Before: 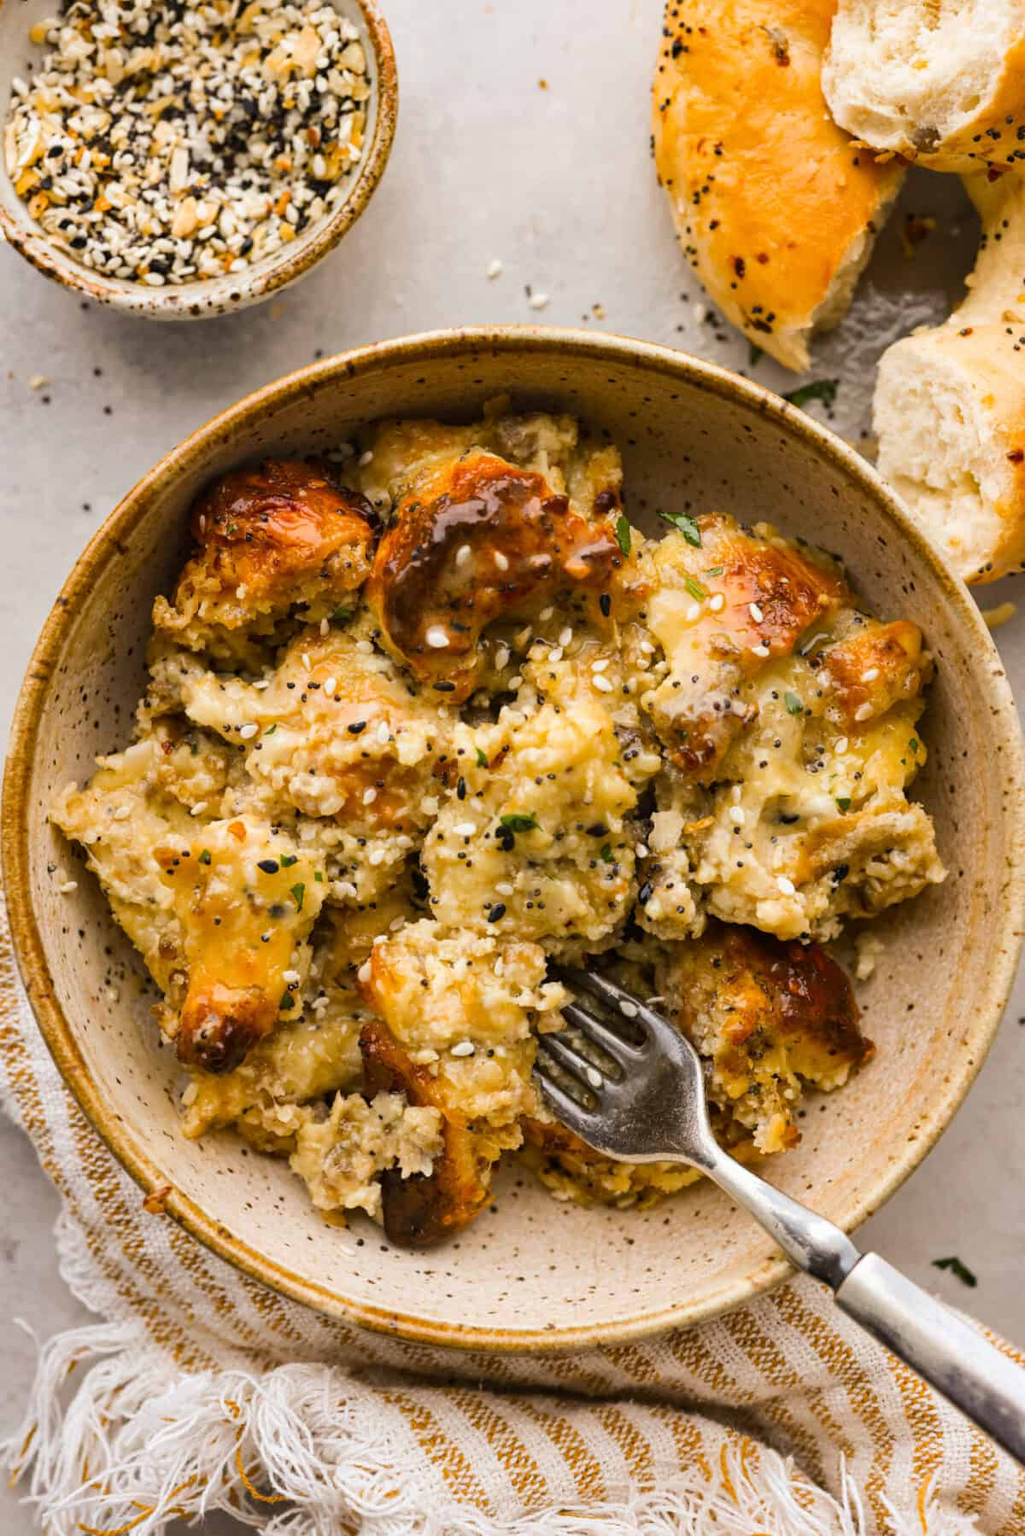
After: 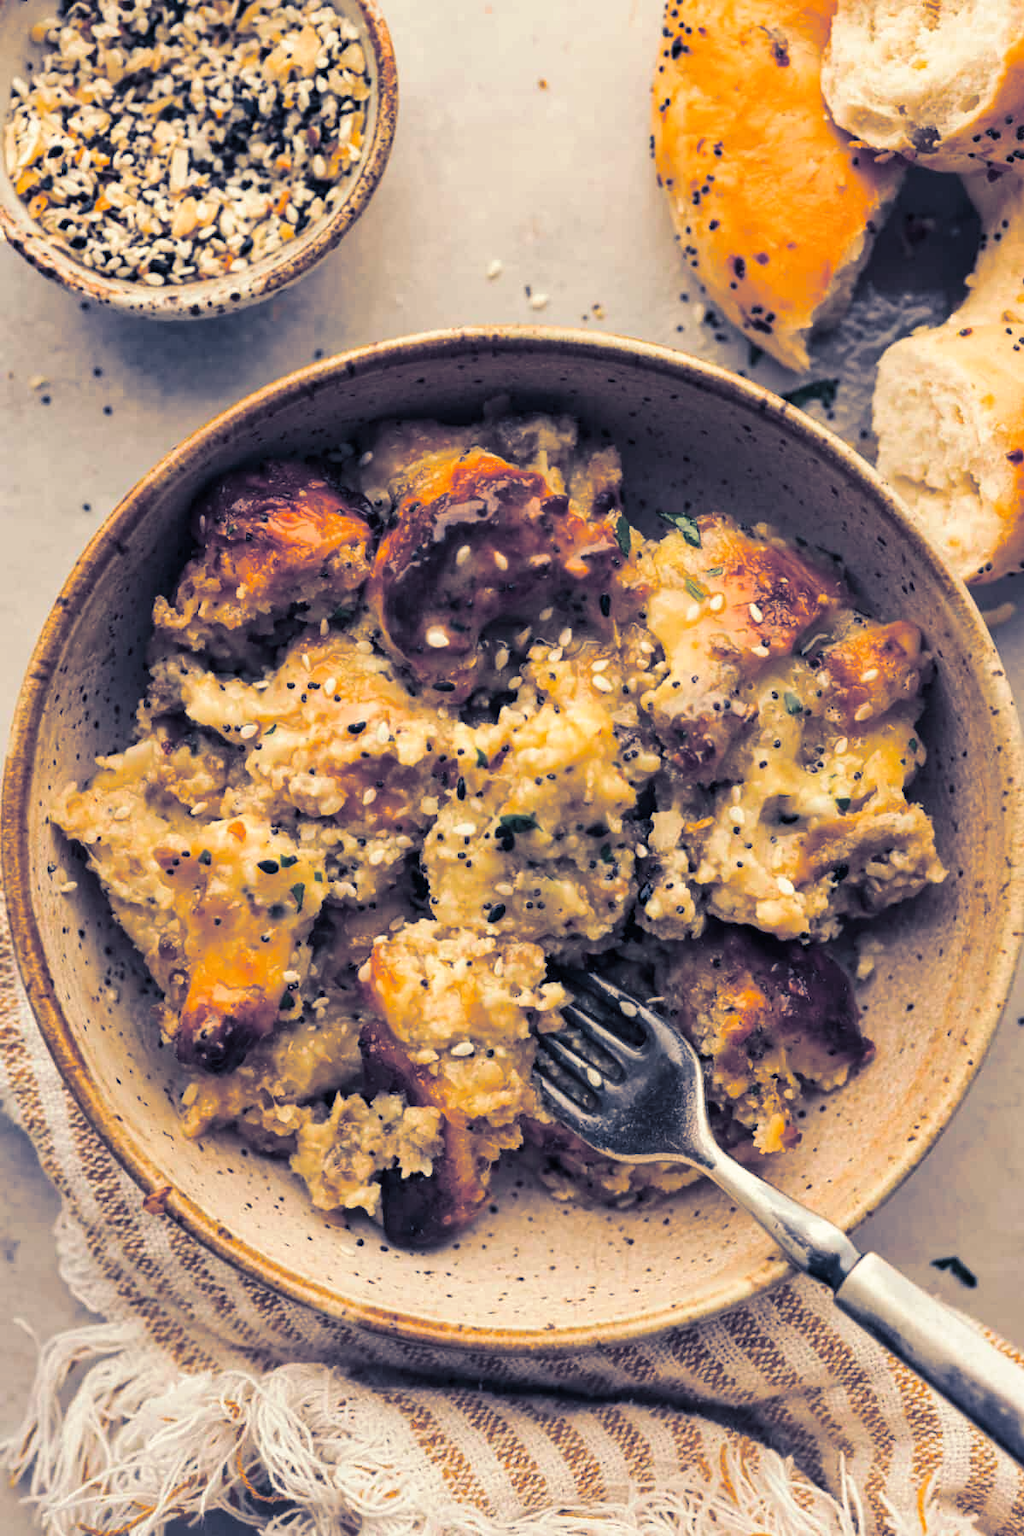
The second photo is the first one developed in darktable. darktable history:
white balance: red 1.045, blue 0.932
split-toning: shadows › hue 226.8°, shadows › saturation 0.84
